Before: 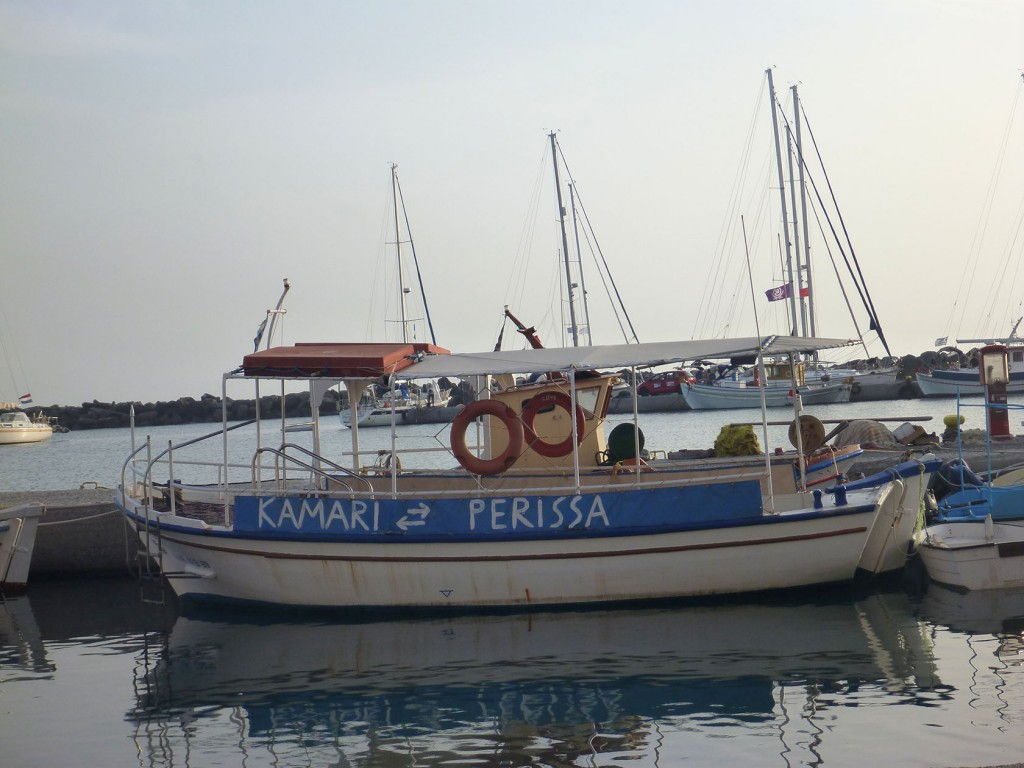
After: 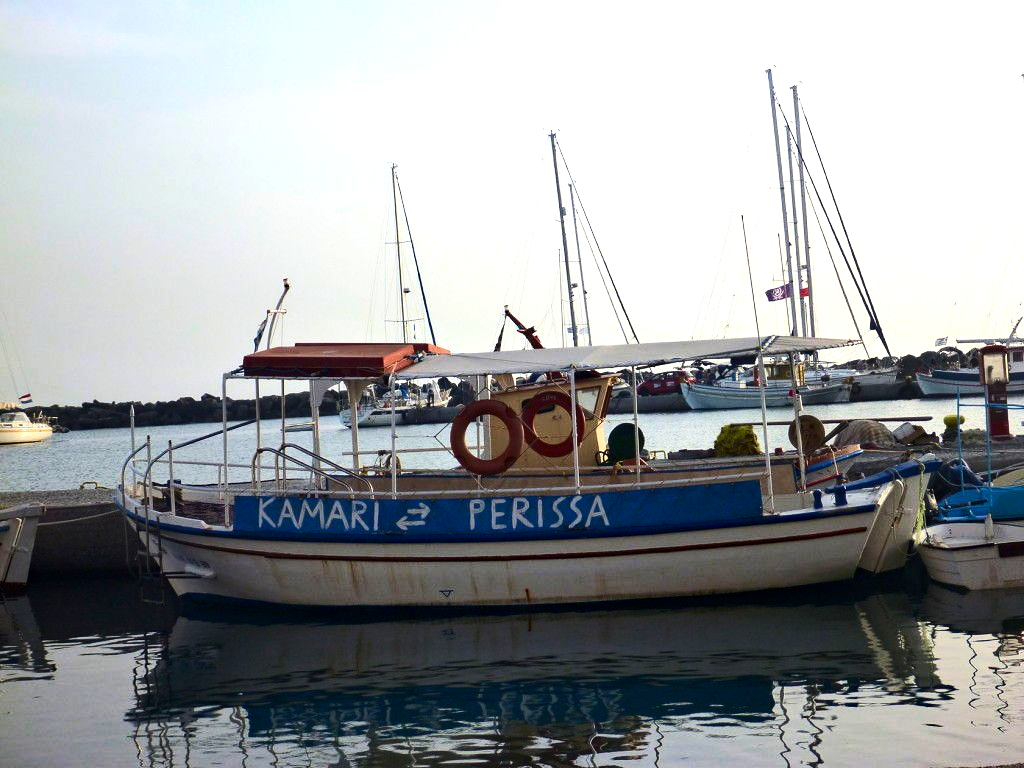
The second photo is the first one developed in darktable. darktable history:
haze removal: compatibility mode true, adaptive false
tone equalizer: -8 EV -0.75 EV, -7 EV -0.7 EV, -6 EV -0.6 EV, -5 EV -0.4 EV, -3 EV 0.4 EV, -2 EV 0.6 EV, -1 EV 0.7 EV, +0 EV 0.75 EV, edges refinement/feathering 500, mask exposure compensation -1.57 EV, preserve details no
contrast brightness saturation: contrast 0.16, saturation 0.32
